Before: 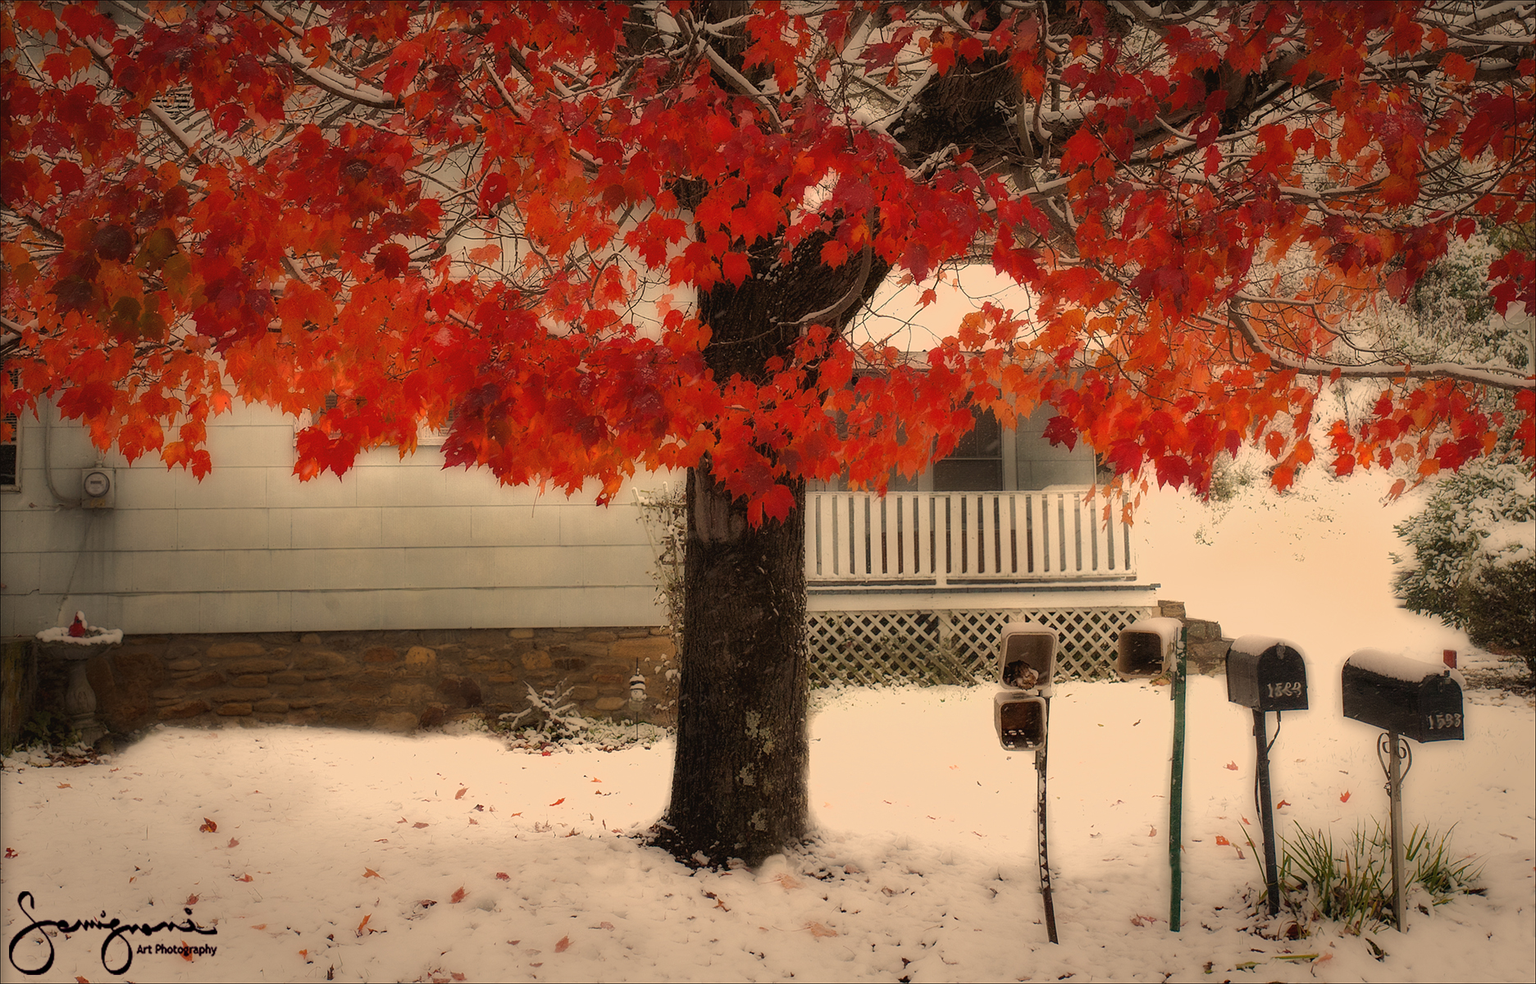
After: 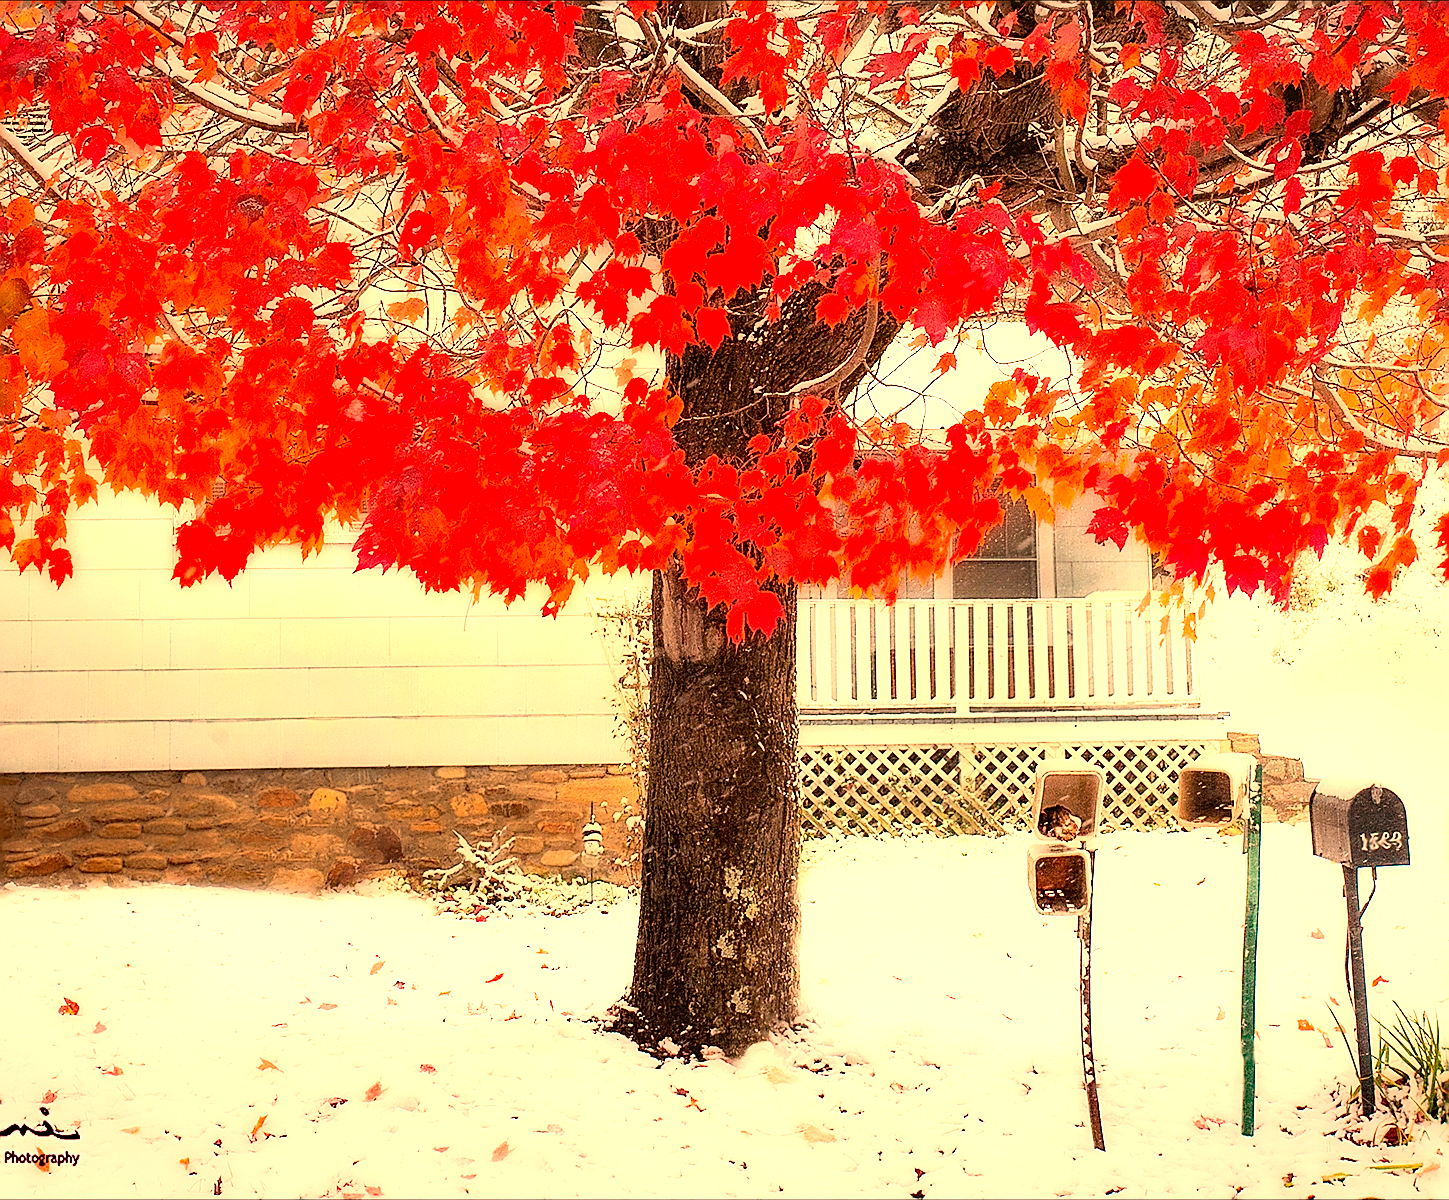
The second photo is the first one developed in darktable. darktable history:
crop: left 9.9%, right 12.711%
exposure: black level correction 0.001, exposure 1.819 EV, compensate highlight preservation false
contrast brightness saturation: contrast 0.202, brightness 0.17, saturation 0.22
sharpen: radius 1.422, amount 1.25, threshold 0.603
